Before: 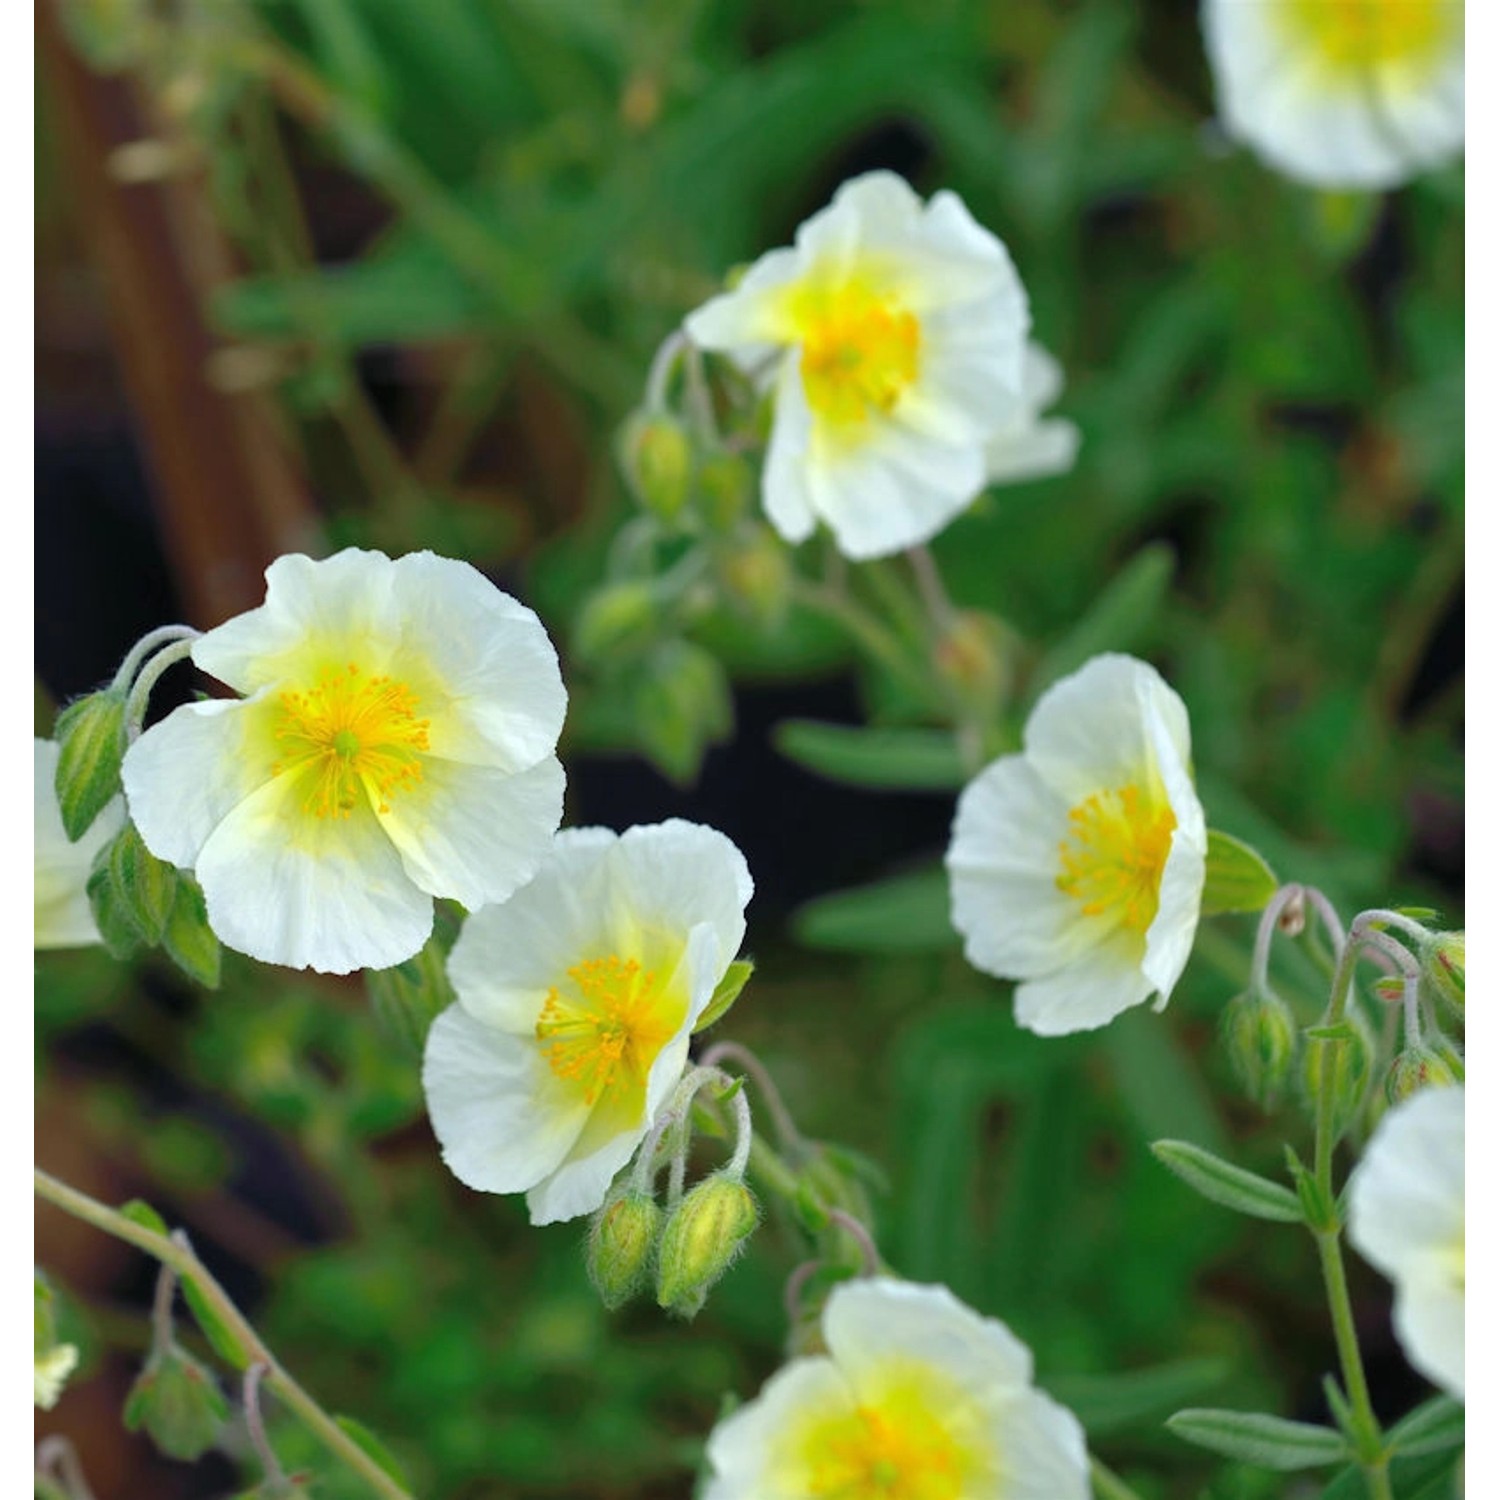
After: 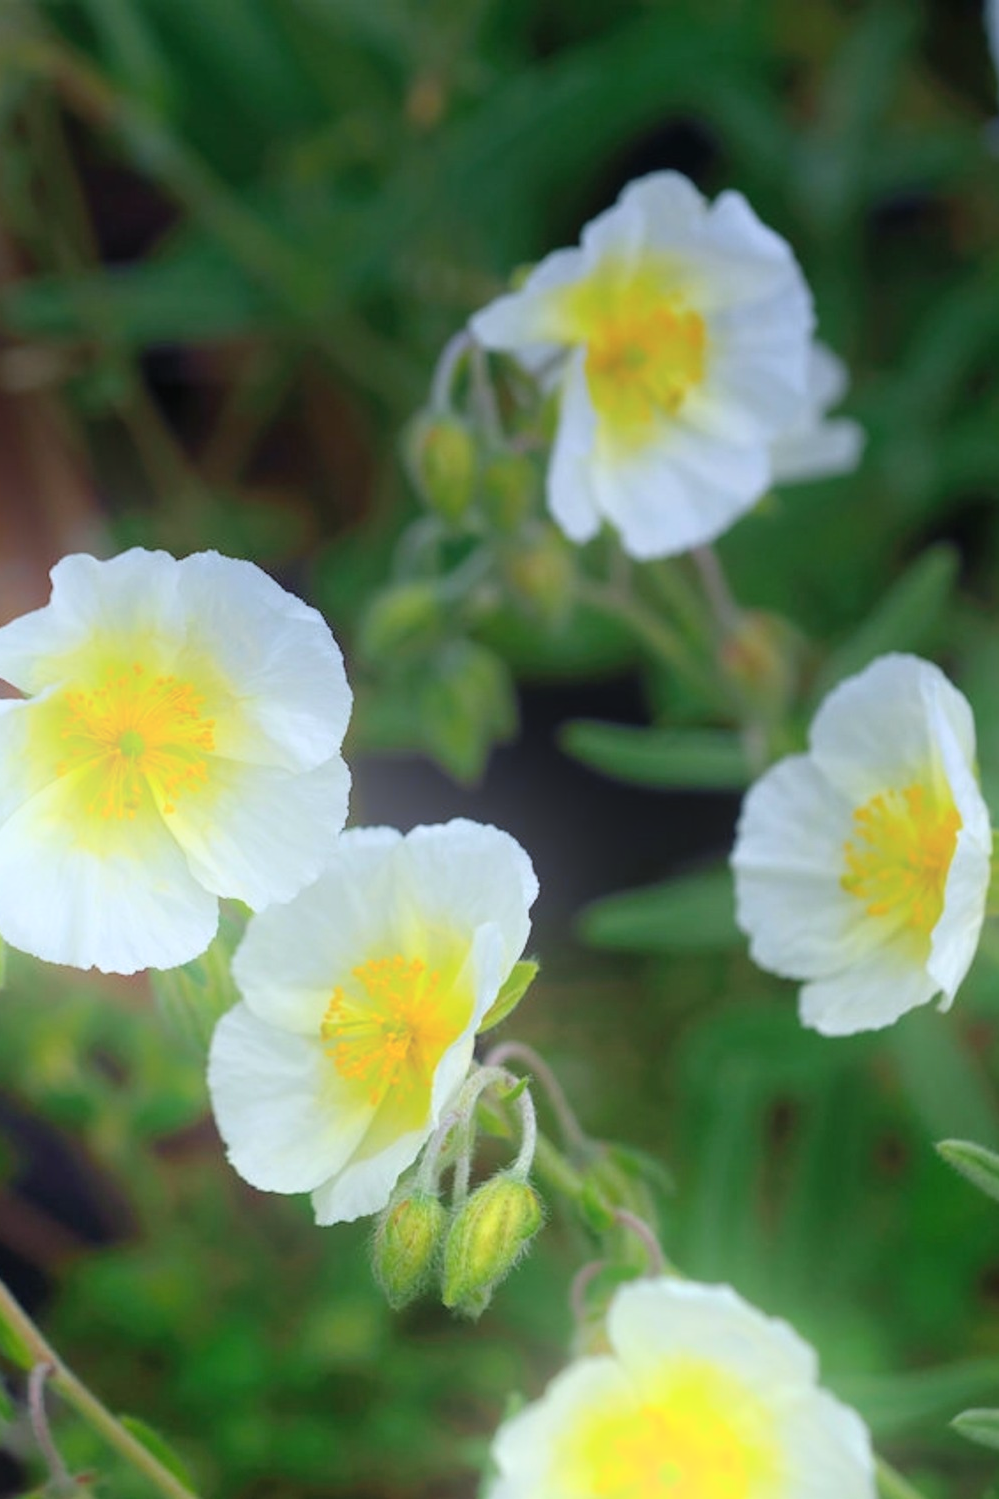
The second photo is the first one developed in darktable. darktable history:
graduated density: hue 238.83°, saturation 50%
bloom: on, module defaults
crop and rotate: left 14.385%, right 18.948%
